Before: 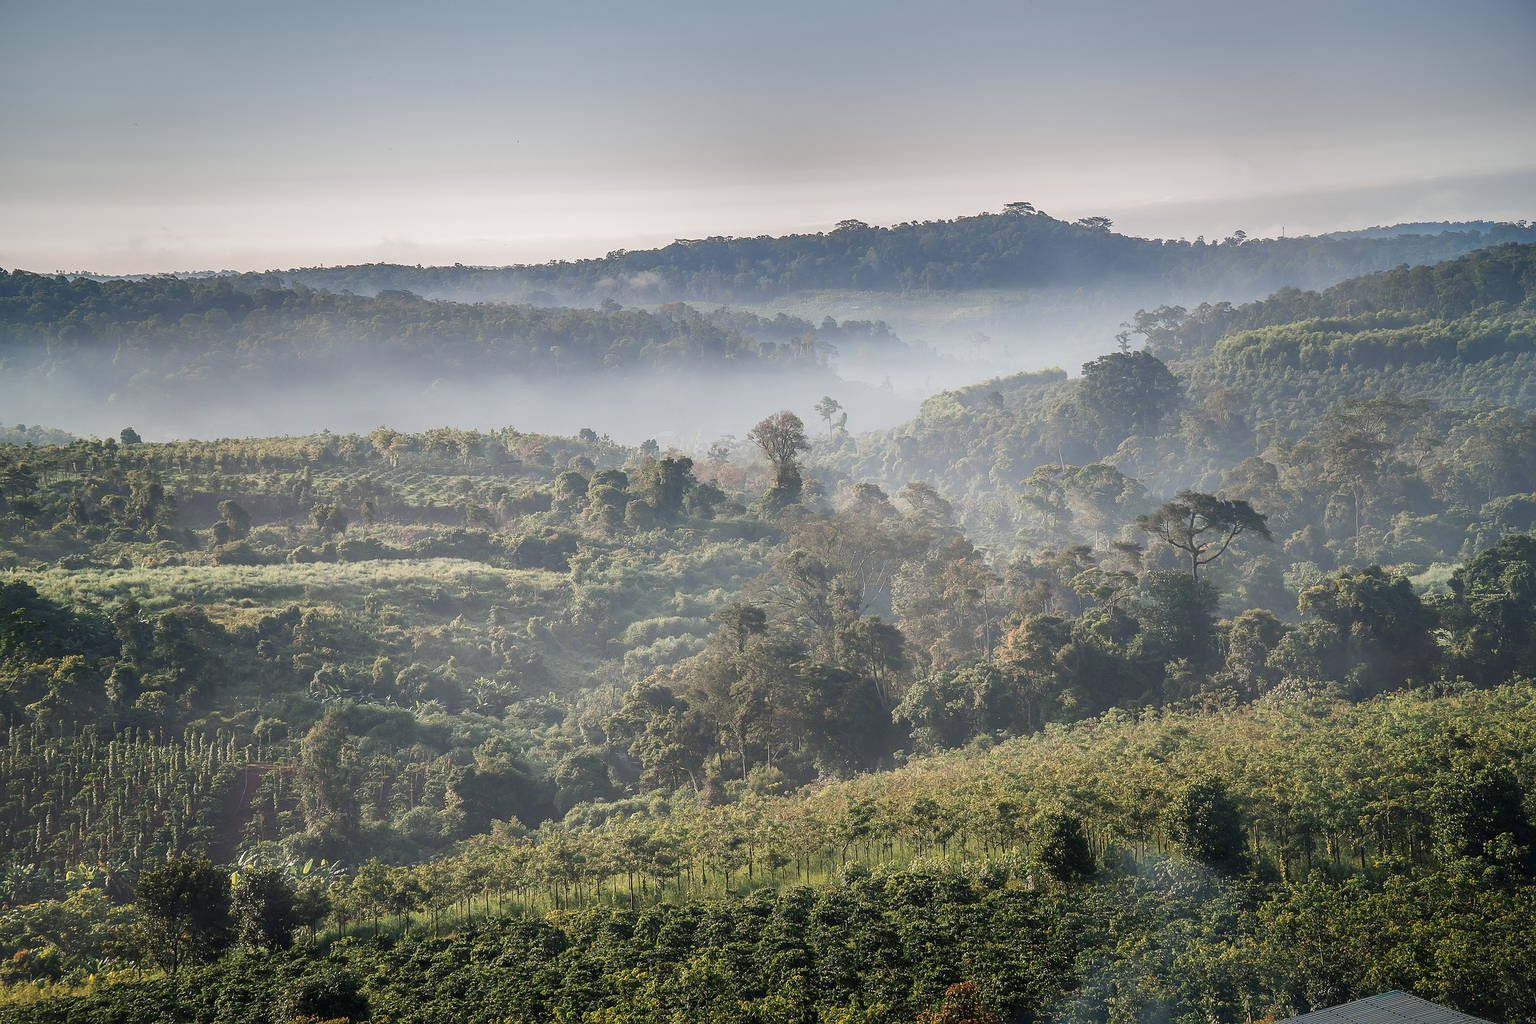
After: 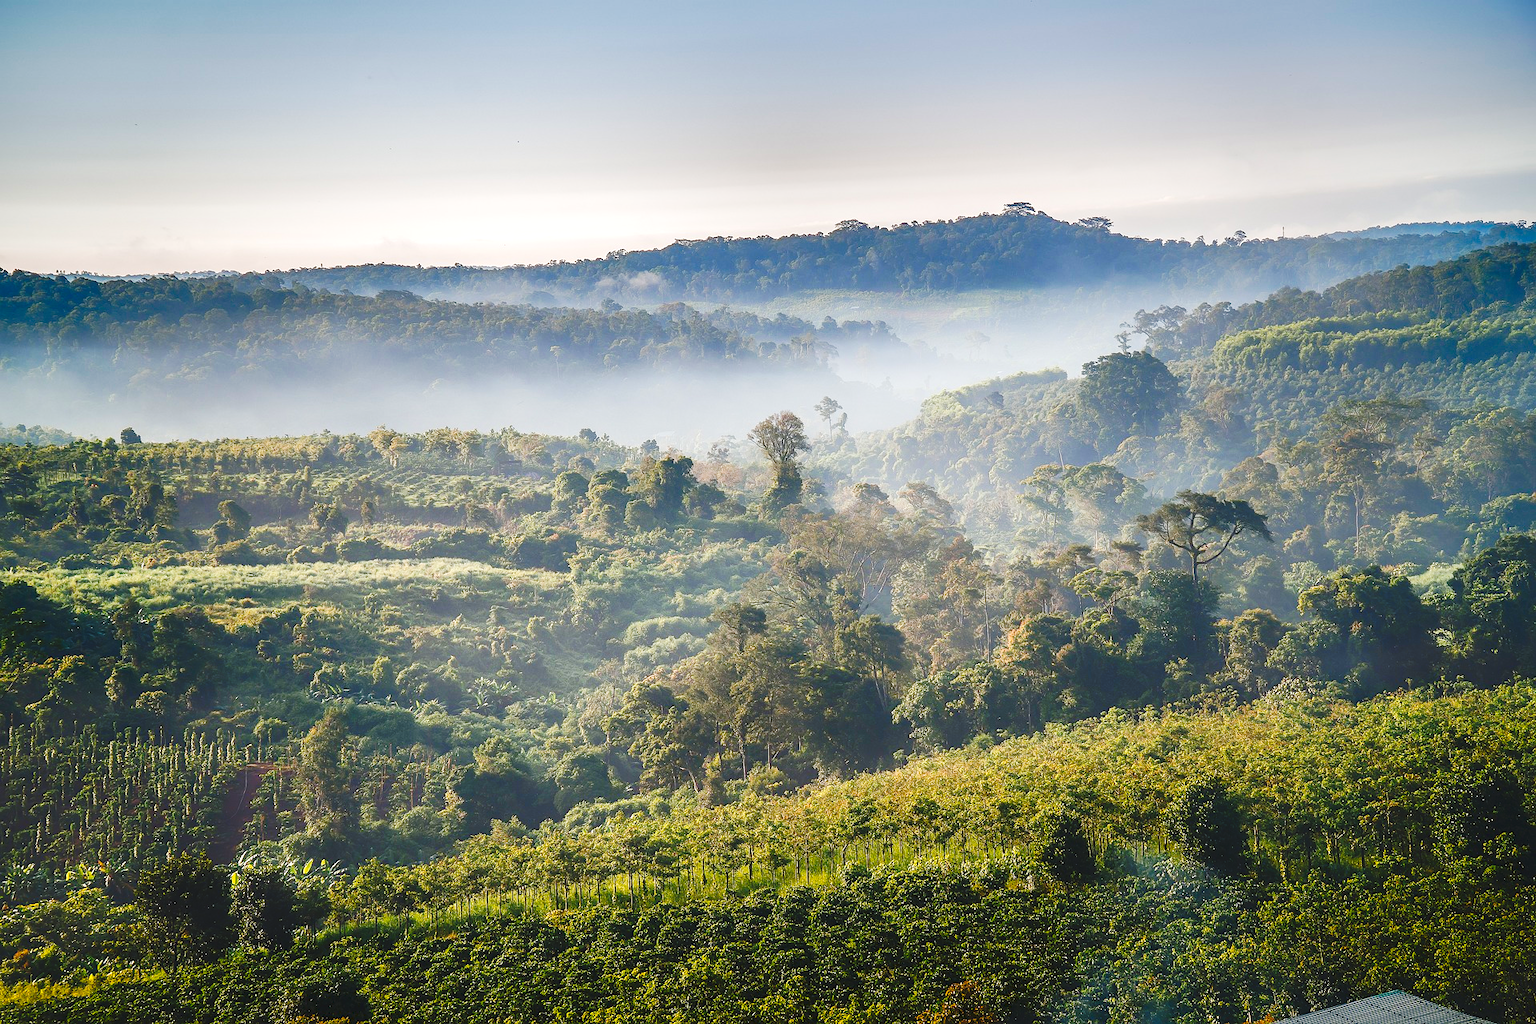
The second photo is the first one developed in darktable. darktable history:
tone curve: curves: ch0 [(0, 0) (0.003, 0.065) (0.011, 0.072) (0.025, 0.09) (0.044, 0.104) (0.069, 0.116) (0.1, 0.127) (0.136, 0.15) (0.177, 0.184) (0.224, 0.223) (0.277, 0.28) (0.335, 0.361) (0.399, 0.443) (0.468, 0.525) (0.543, 0.616) (0.623, 0.713) (0.709, 0.79) (0.801, 0.866) (0.898, 0.933) (1, 1)], preserve colors none
color balance rgb: linear chroma grading › global chroma 32.81%, perceptual saturation grading › global saturation 20%, perceptual saturation grading › highlights -24.821%, perceptual saturation grading › shadows 49.324%, perceptual brilliance grading › global brilliance -18.586%, perceptual brilliance grading › highlights 28.553%, global vibrance 20%
